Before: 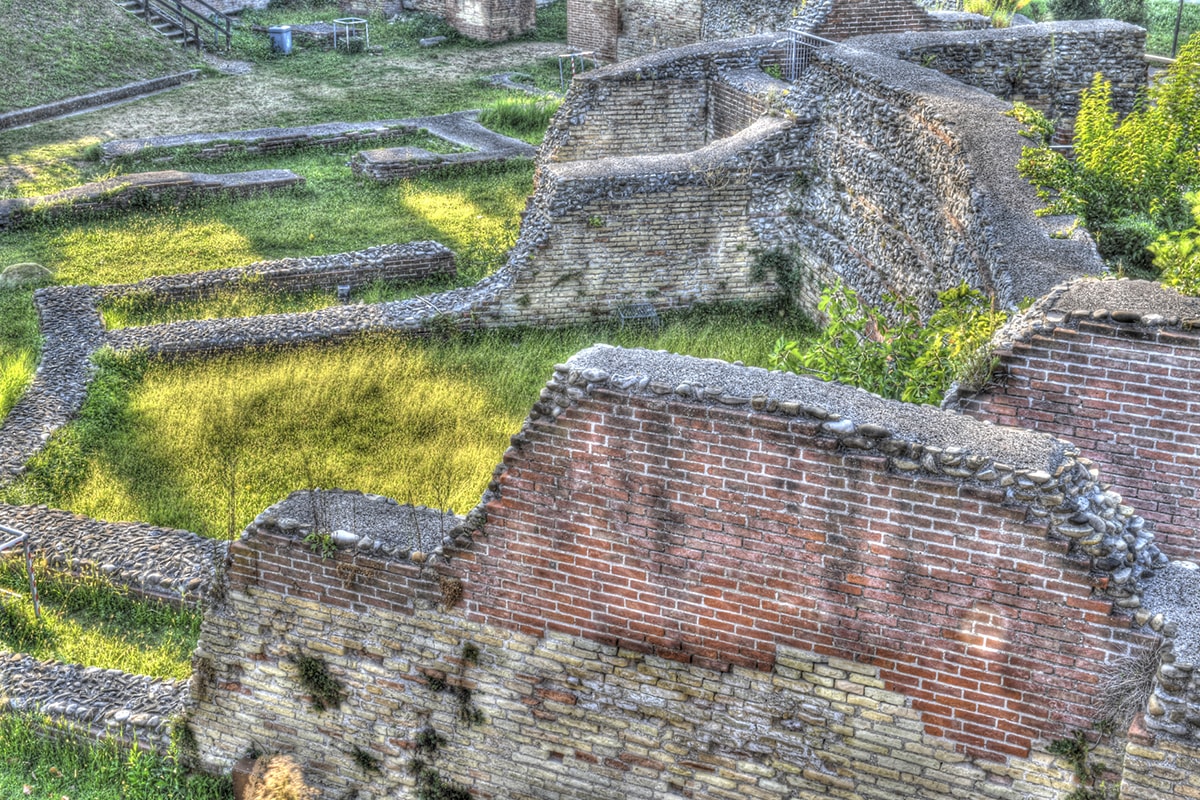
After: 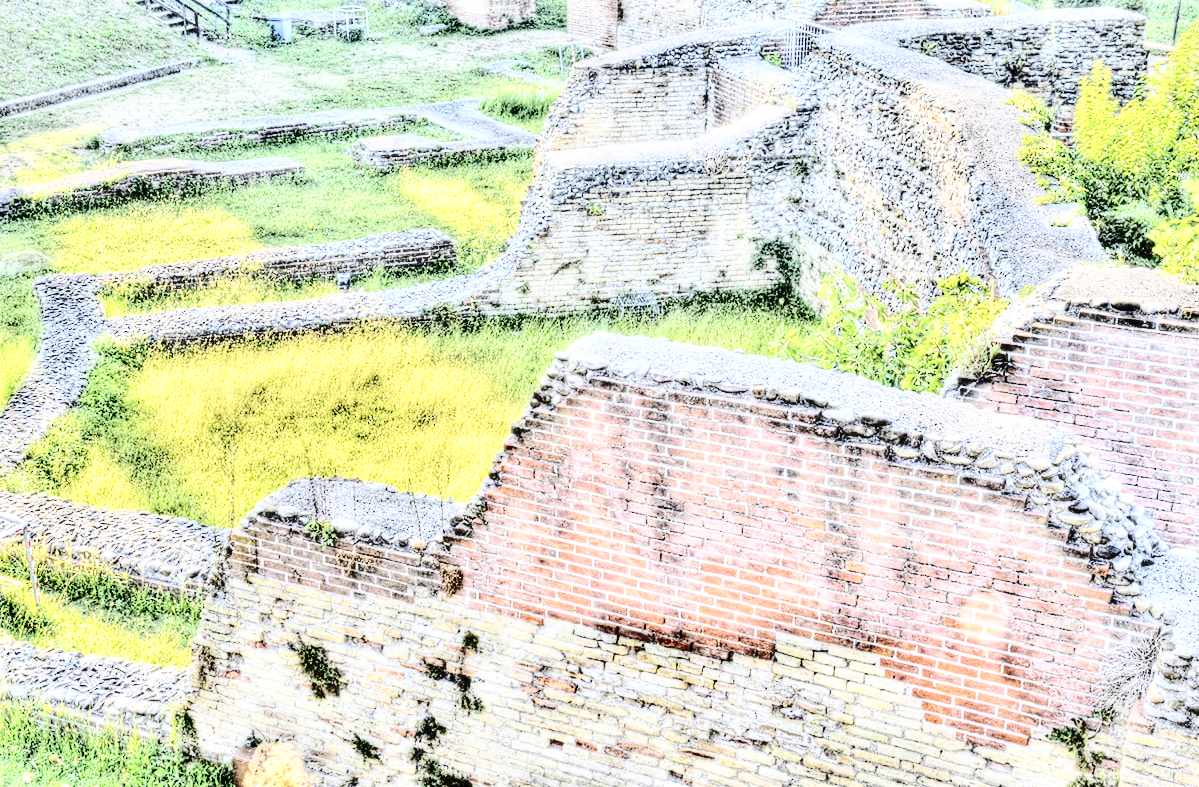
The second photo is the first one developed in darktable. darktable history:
exposure: exposure 0.358 EV, compensate highlight preservation false
tone equalizer: smoothing diameter 2.06%, edges refinement/feathering 23.94, mask exposure compensation -1.57 EV, filter diffusion 5
crop: top 1.55%, right 0.026%
tone curve: curves: ch0 [(0, 0) (0.003, 0.002) (0.011, 0.008) (0.025, 0.017) (0.044, 0.027) (0.069, 0.037) (0.1, 0.052) (0.136, 0.074) (0.177, 0.11) (0.224, 0.155) (0.277, 0.237) (0.335, 0.34) (0.399, 0.467) (0.468, 0.584) (0.543, 0.683) (0.623, 0.762) (0.709, 0.827) (0.801, 0.888) (0.898, 0.947) (1, 1)], color space Lab, independent channels, preserve colors none
contrast brightness saturation: contrast 0.283
base curve: curves: ch0 [(0, 0) (0.028, 0.03) (0.121, 0.232) (0.46, 0.748) (0.859, 0.968) (1, 1)], preserve colors none
